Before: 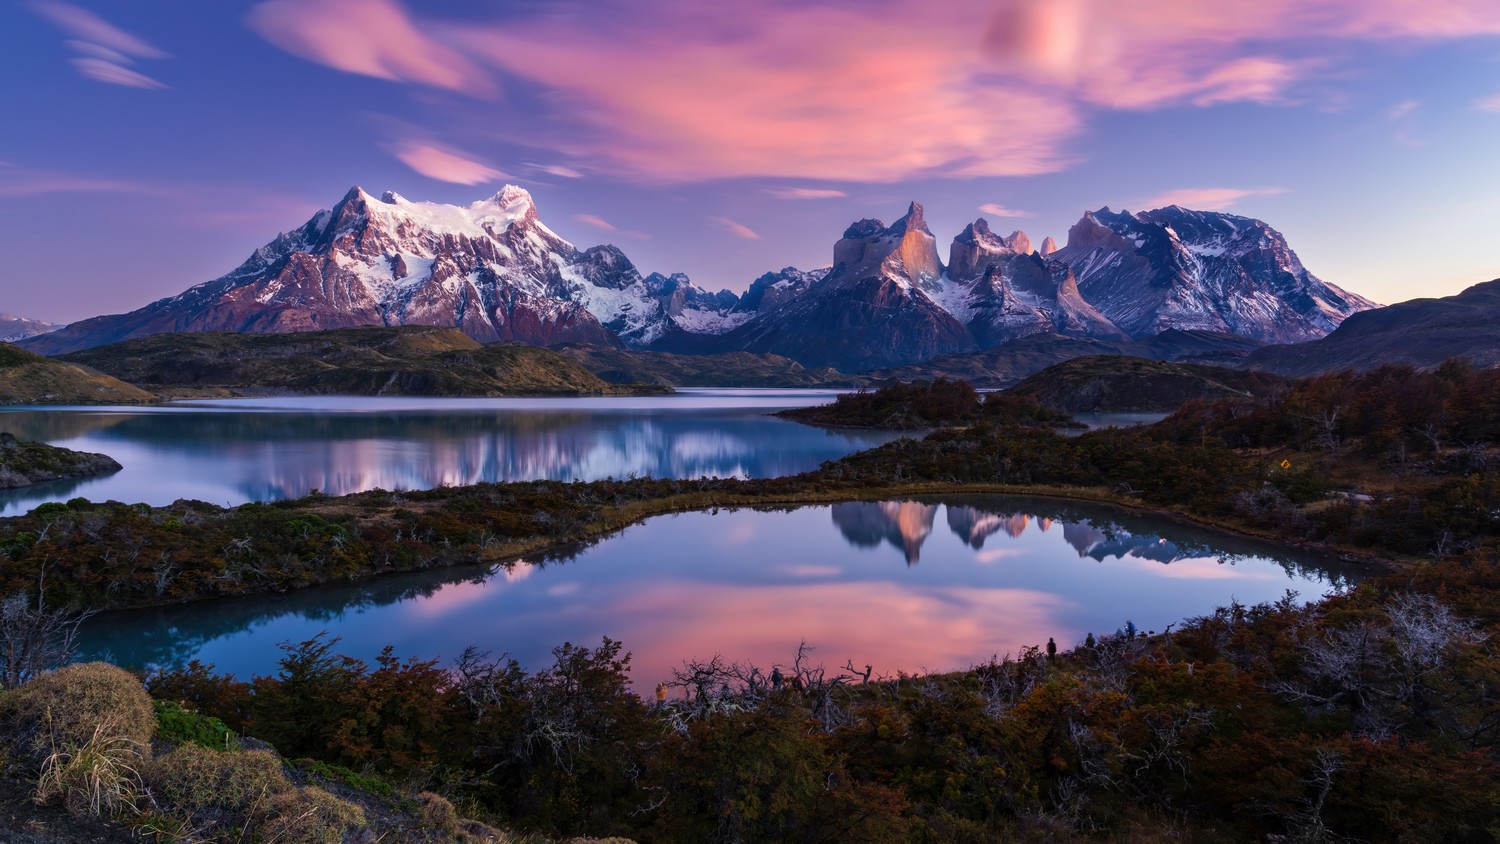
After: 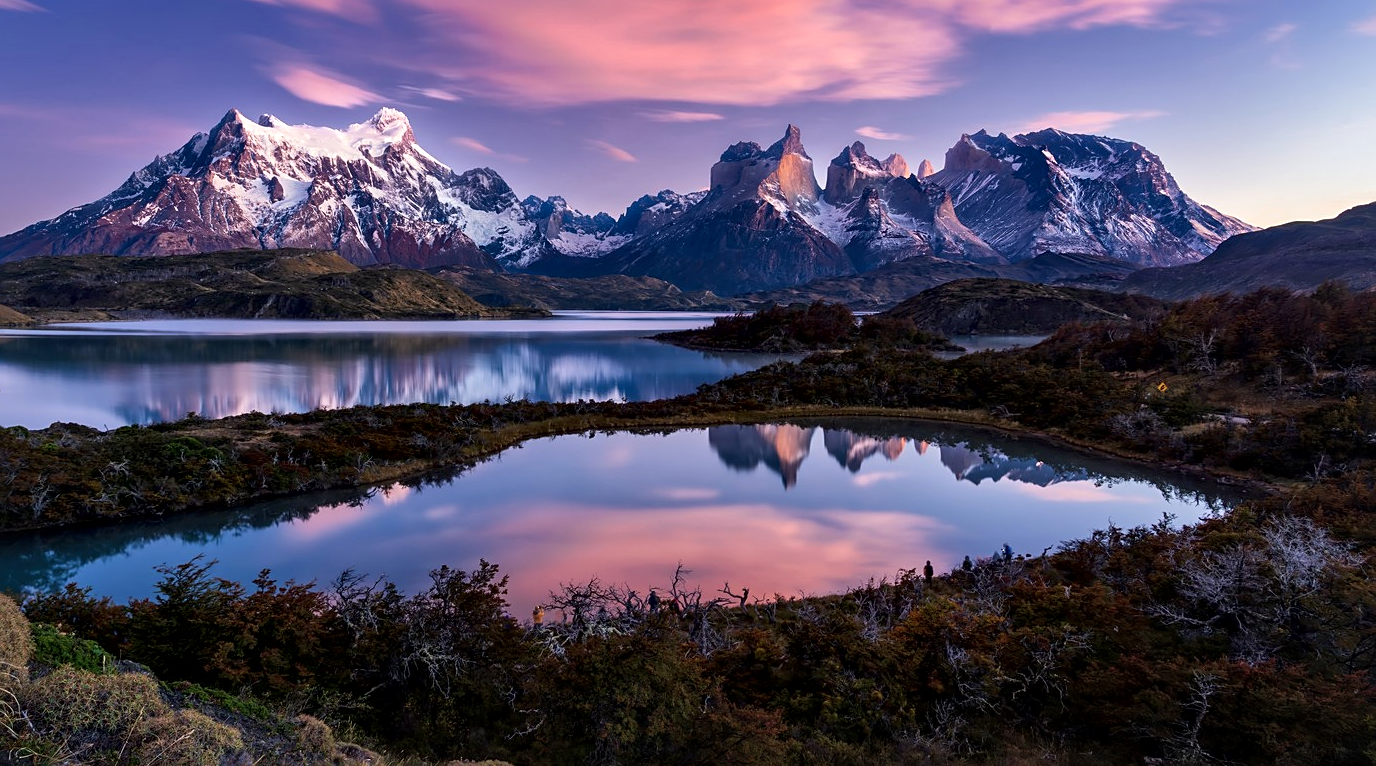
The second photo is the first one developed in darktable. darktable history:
crop and rotate: left 8.262%, top 9.226%
local contrast: mode bilateral grid, contrast 25, coarseness 60, detail 151%, midtone range 0.2
sharpen: radius 1.864, amount 0.398, threshold 1.271
